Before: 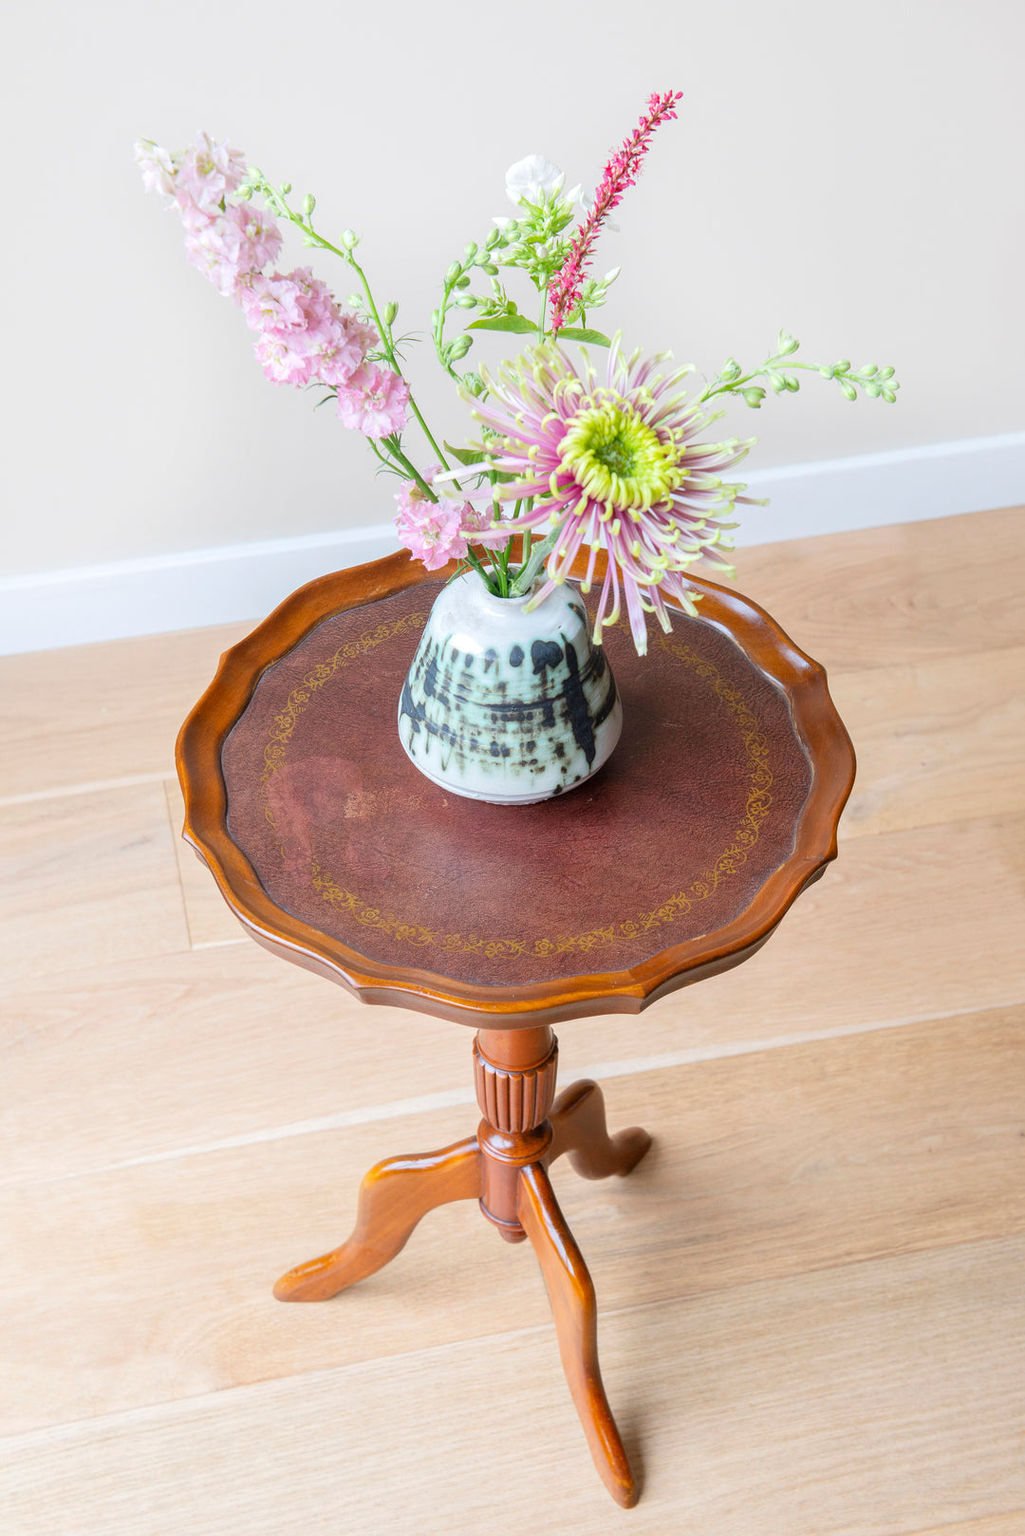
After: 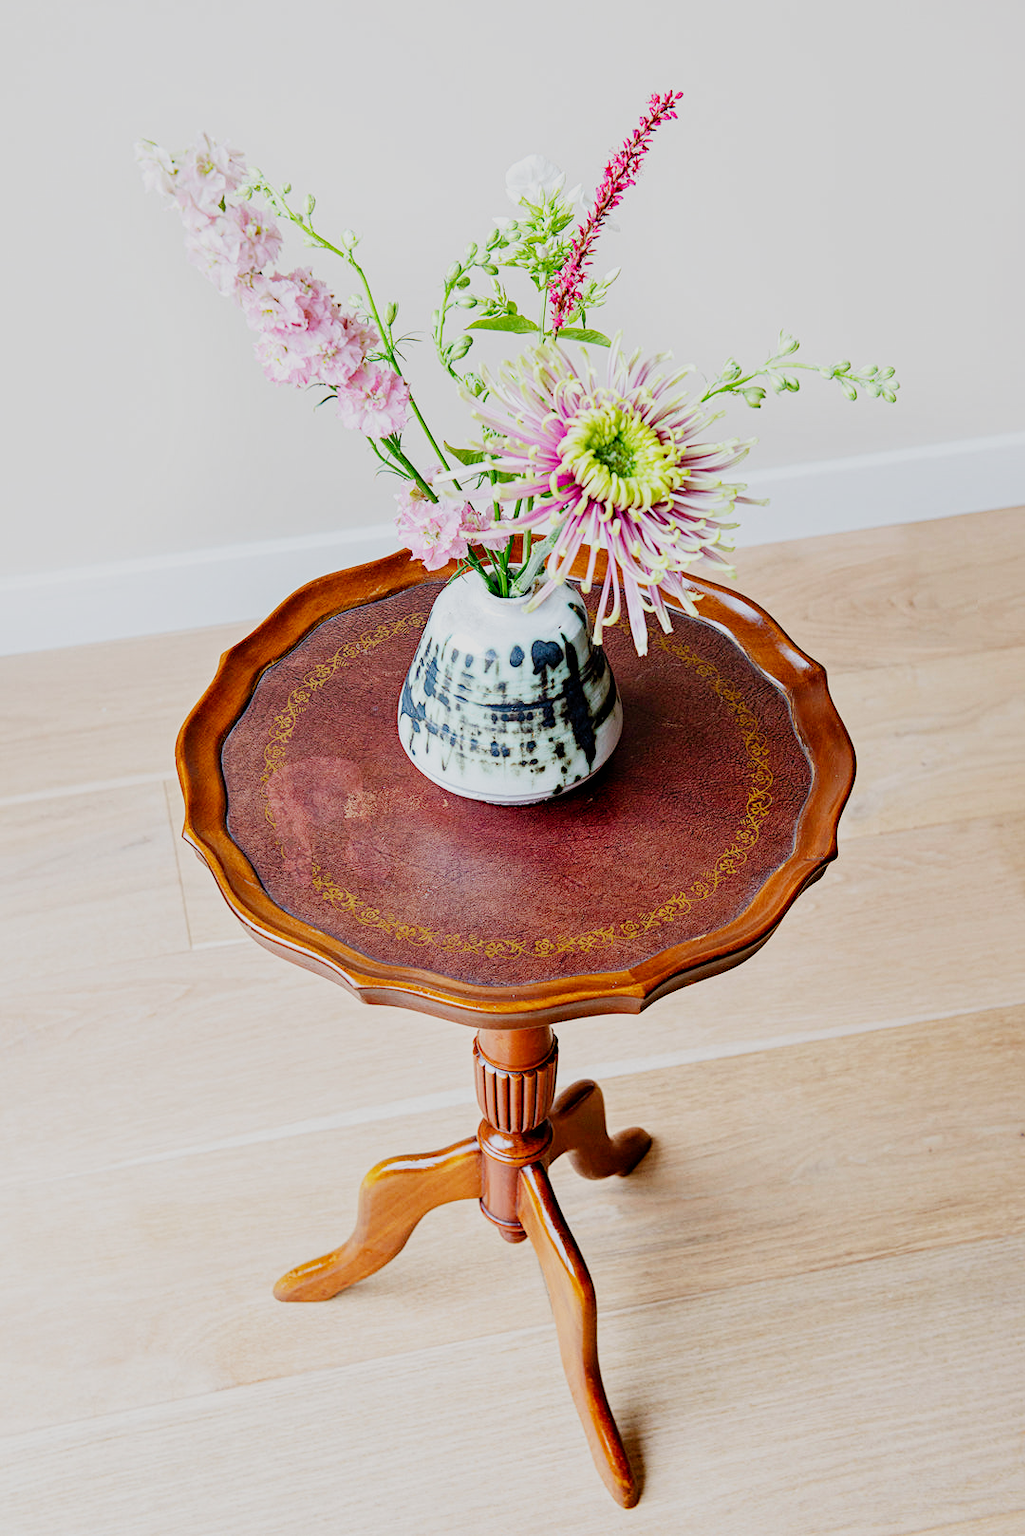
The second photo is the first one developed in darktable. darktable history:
contrast equalizer "clarity": octaves 7, y [[0.6 ×6], [0.55 ×6], [0 ×6], [0 ×6], [0 ×6]], mix 0.3
diffuse or sharpen "sharpen demosaicing: AA filter": edge sensitivity 1, 1st order anisotropy 100%, 2nd order anisotropy 100%, 3rd order anisotropy 100%, 4th order anisotropy 100%, 1st order speed -25%, 2nd order speed -25%, 3rd order speed -25%, 4th order speed -25%
sigmoid "smooth": skew -0.2, preserve hue 0%, red attenuation 0.1, red rotation 0.035, green attenuation 0.1, green rotation -0.017, blue attenuation 0.15, blue rotation -0.052, base primaries Rec2020
color balance rgb "basic colorfulness: standard": perceptual saturation grading › global saturation 20%, perceptual saturation grading › highlights -25%, perceptual saturation grading › shadows 25%
